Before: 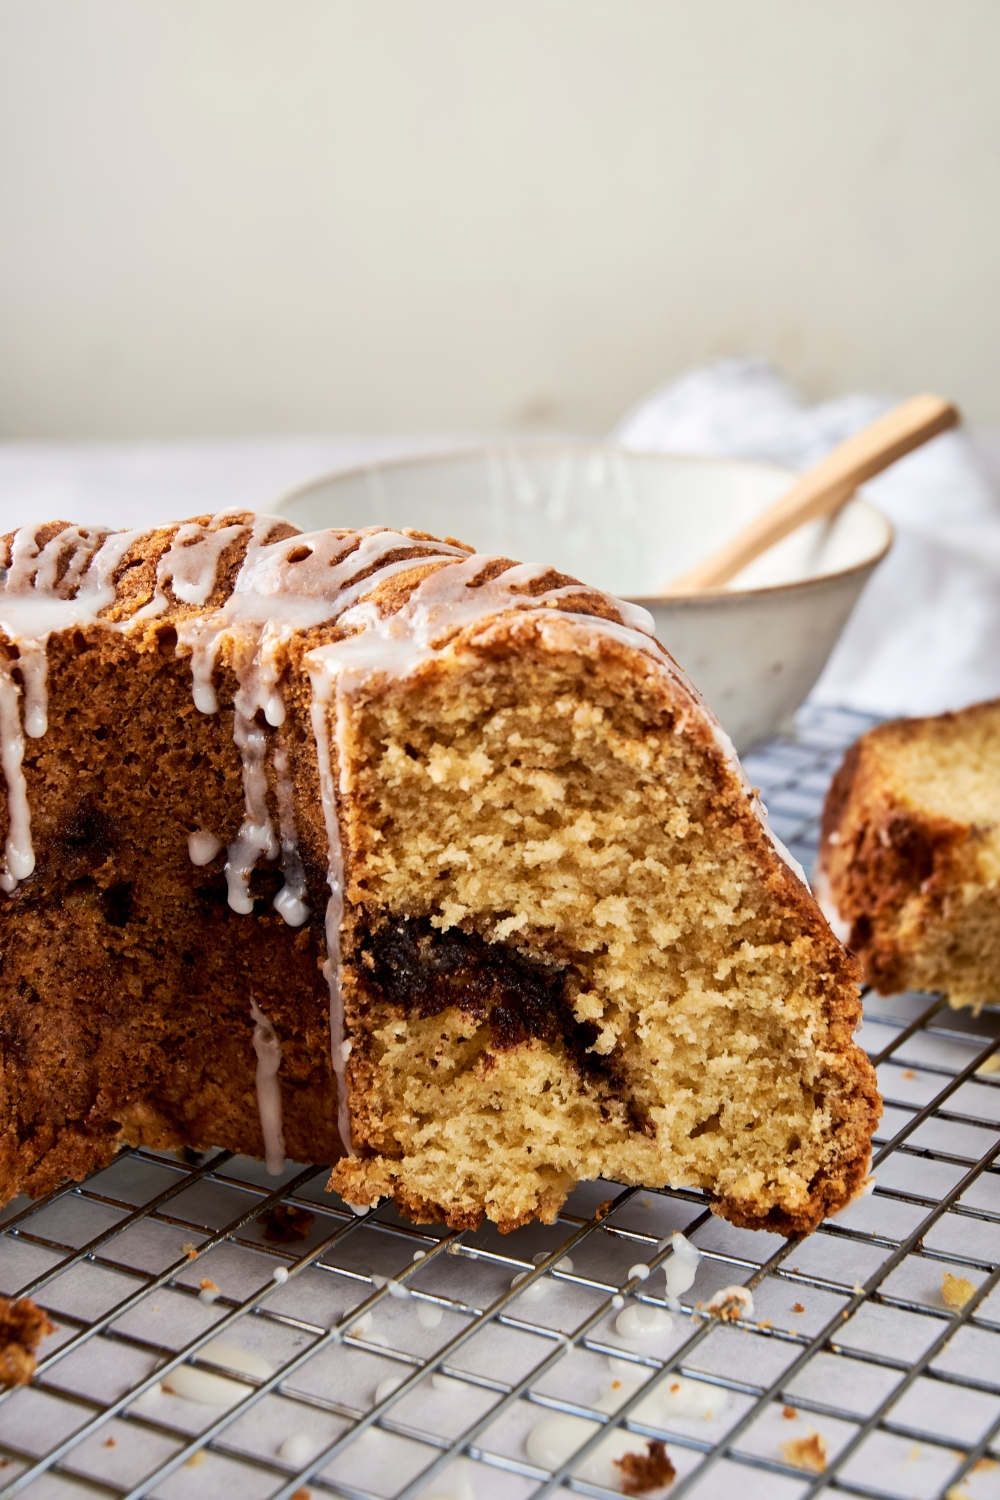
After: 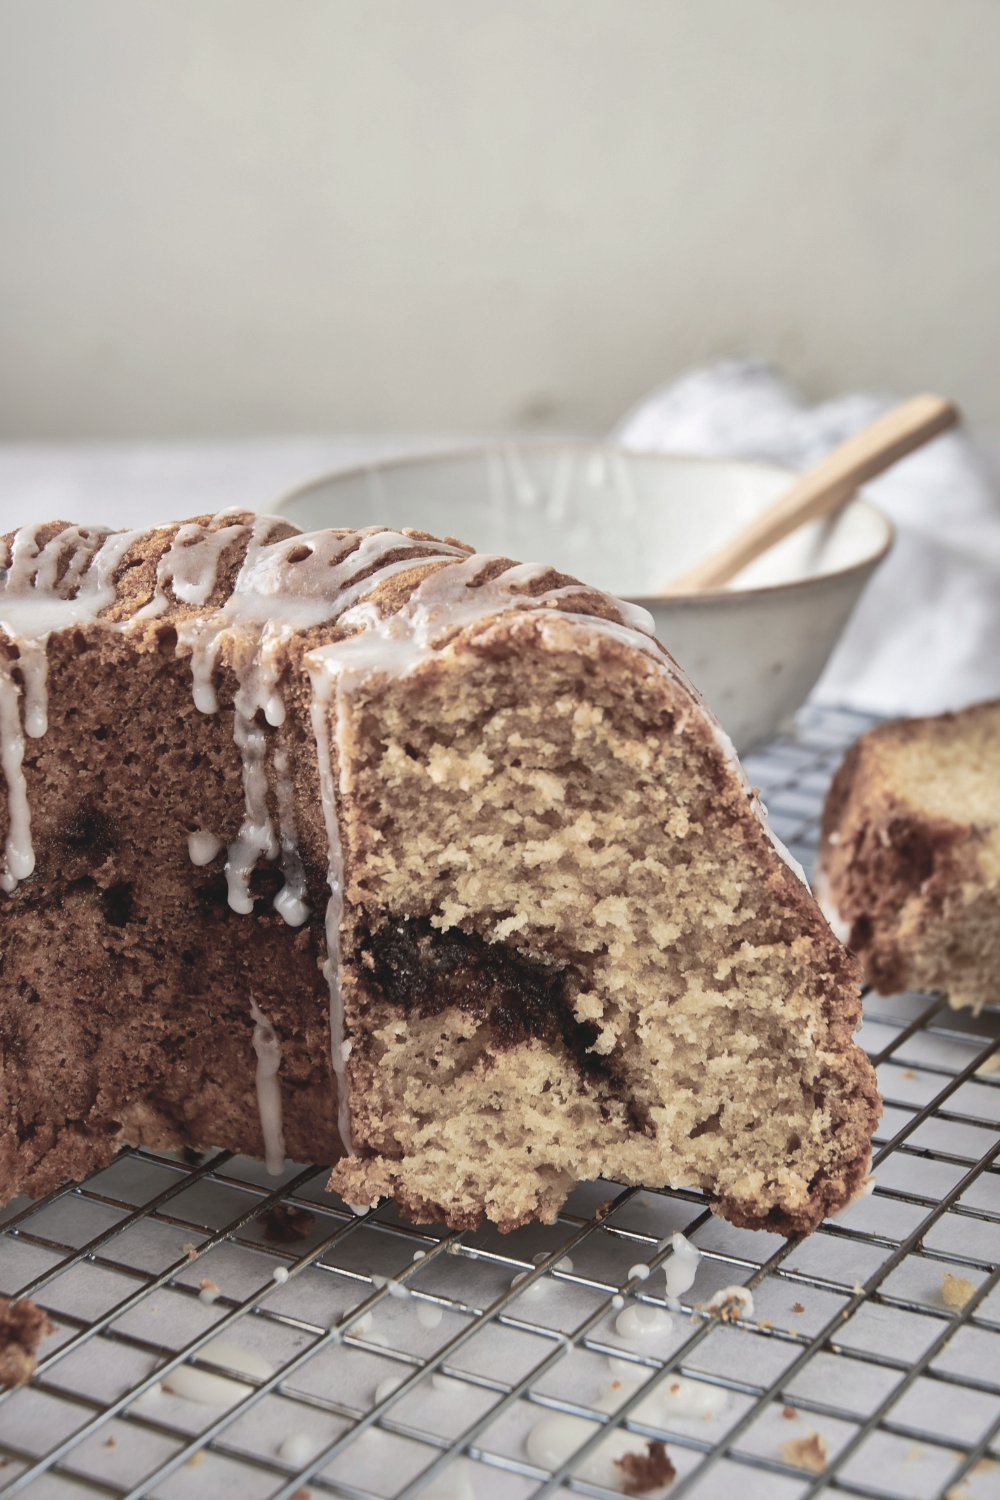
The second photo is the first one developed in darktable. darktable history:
color balance rgb: global offset › luminance 0.759%, perceptual saturation grading › global saturation -29.243%, perceptual saturation grading › highlights -20.044%, perceptual saturation grading › mid-tones -23.716%, perceptual saturation grading › shadows -22.79%, global vibrance 20%
shadows and highlights: on, module defaults
